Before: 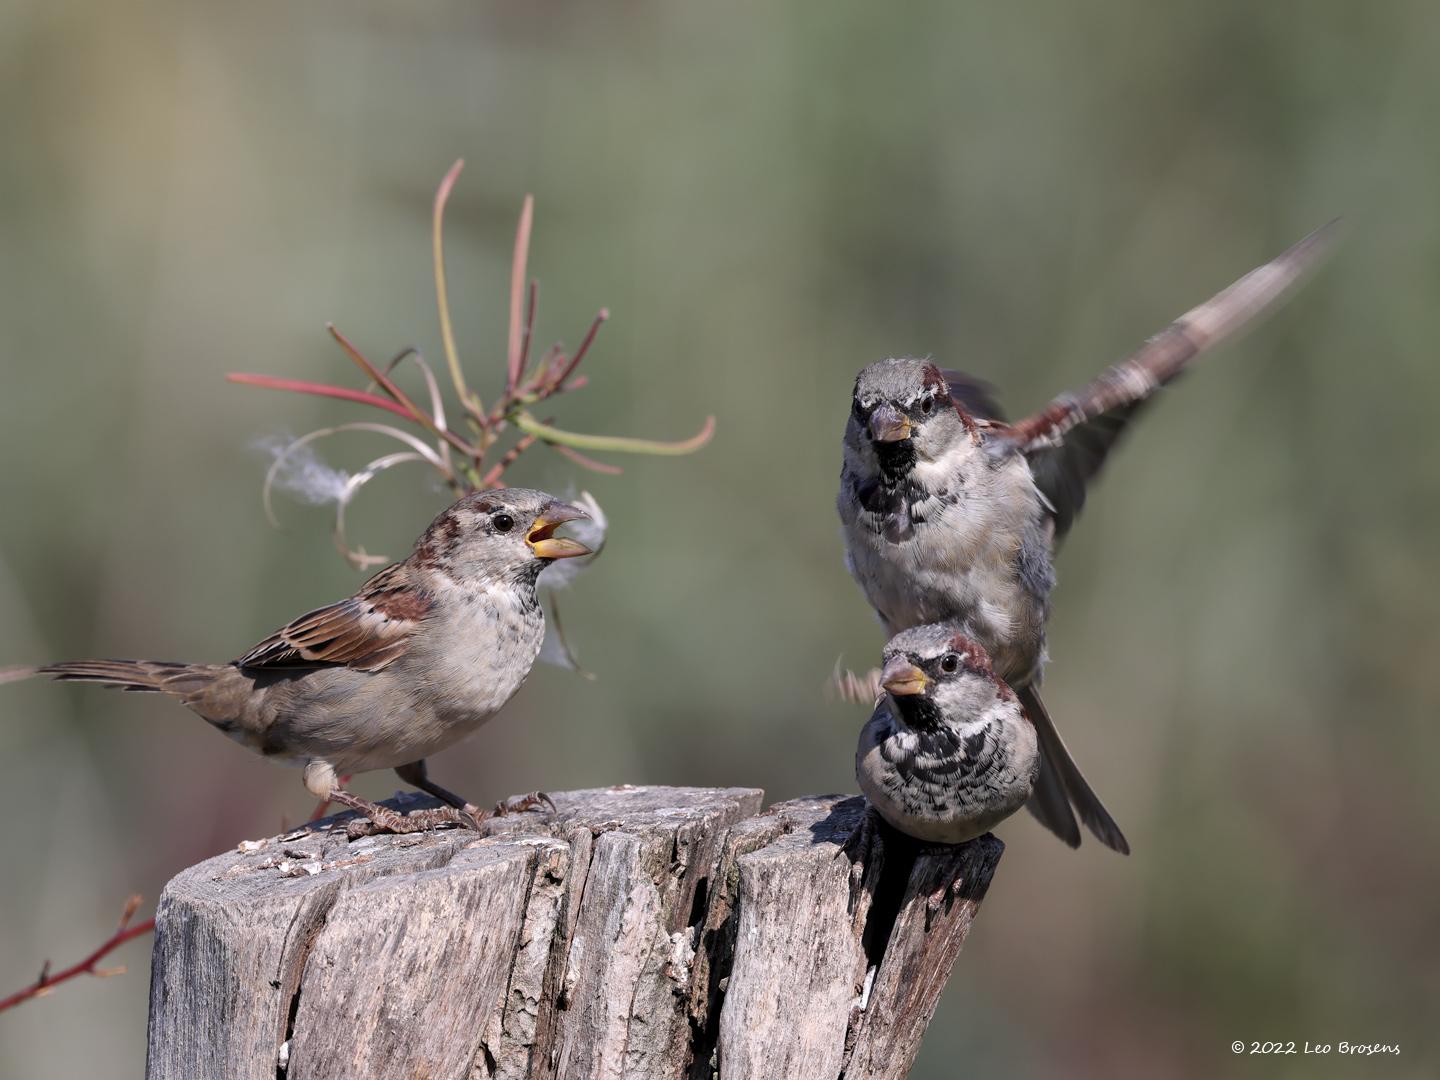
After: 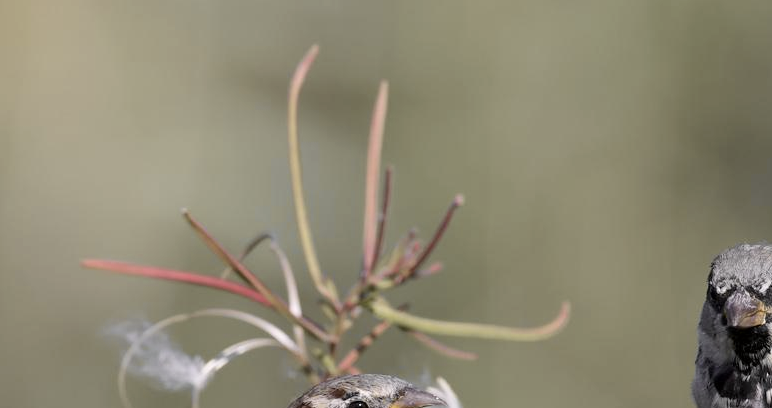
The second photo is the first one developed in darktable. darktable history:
tone curve: curves: ch0 [(0, 0) (0.765, 0.816) (1, 1)]; ch1 [(0, 0) (0.425, 0.464) (0.5, 0.5) (0.531, 0.522) (0.588, 0.575) (0.994, 0.939)]; ch2 [(0, 0) (0.398, 0.435) (0.455, 0.481) (0.501, 0.504) (0.529, 0.544) (0.584, 0.585) (1, 0.911)], color space Lab, independent channels
crop: left 10.121%, top 10.631%, right 36.218%, bottom 51.526%
